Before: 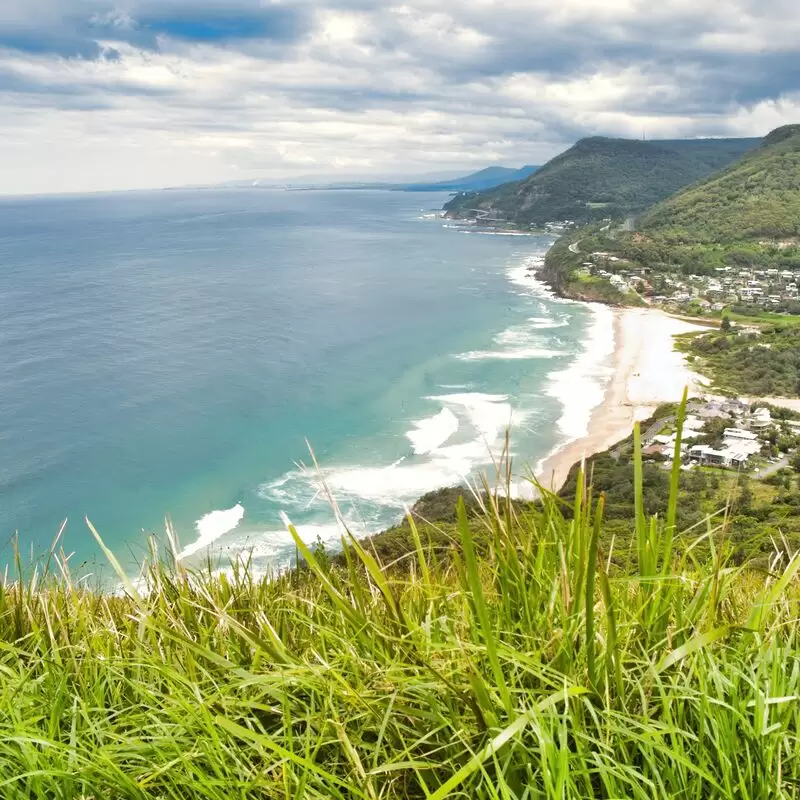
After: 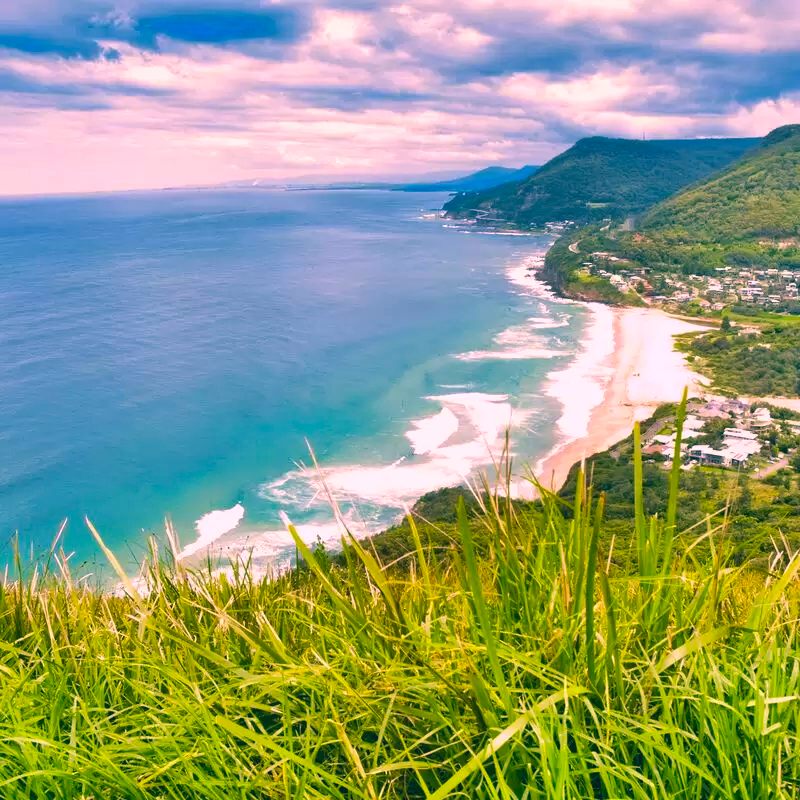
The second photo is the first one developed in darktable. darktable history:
color correction: highlights a* 17.03, highlights b* 0.205, shadows a* -15.38, shadows b* -14.56, saturation 1.5
velvia: on, module defaults
shadows and highlights: shadows 25, highlights -48, soften with gaussian
